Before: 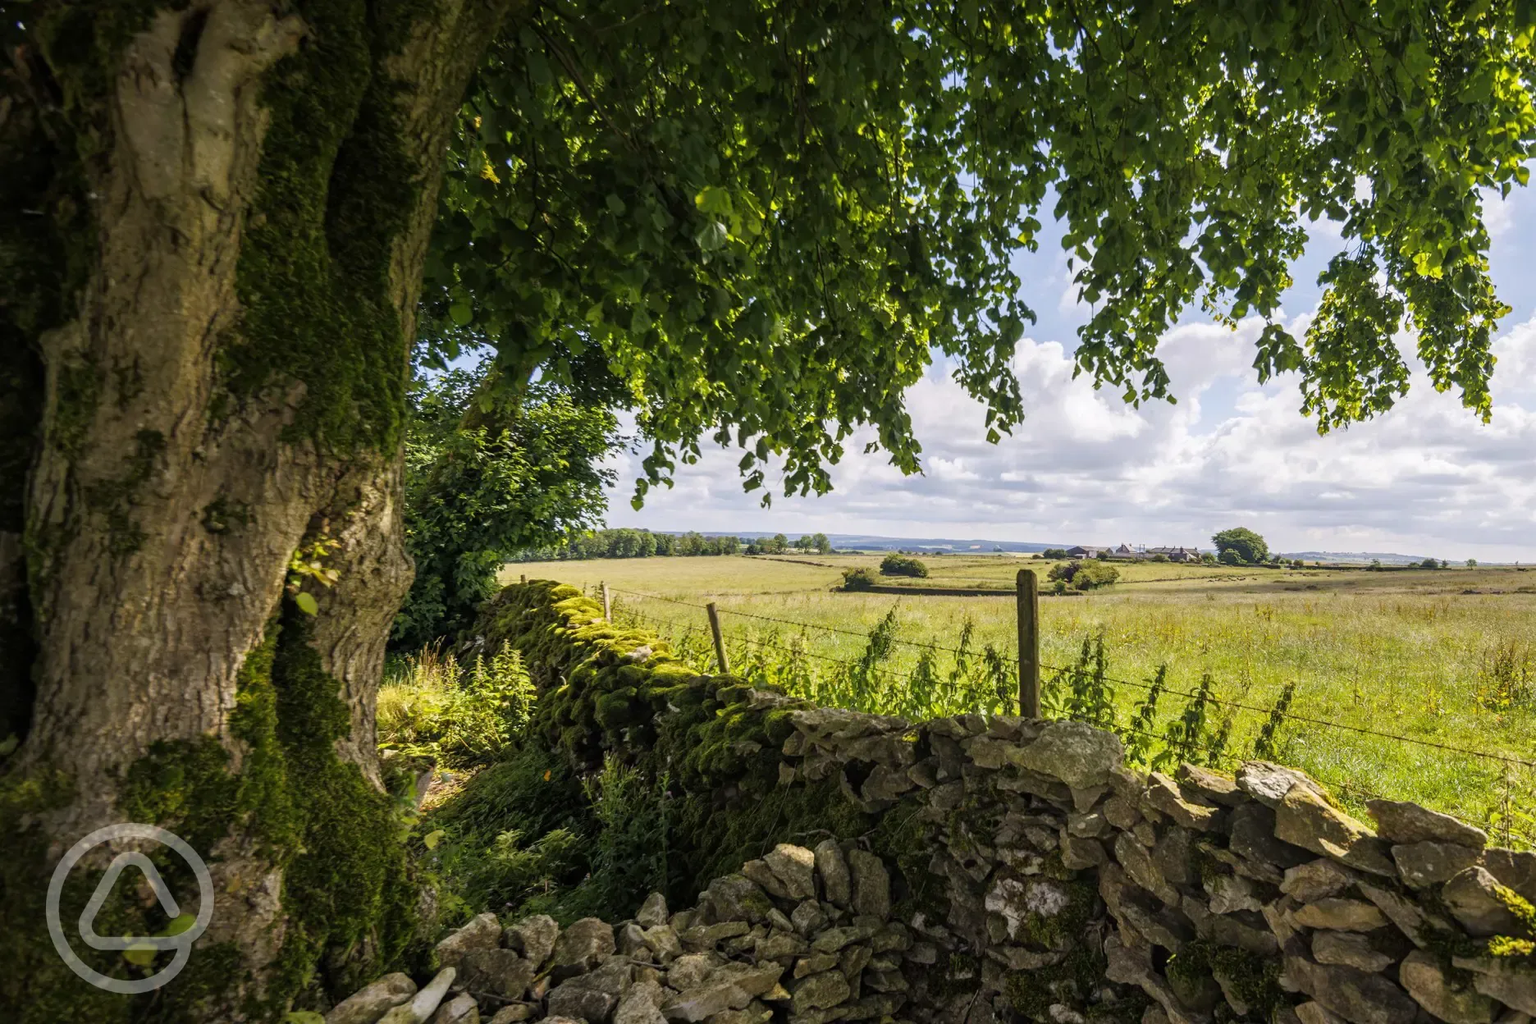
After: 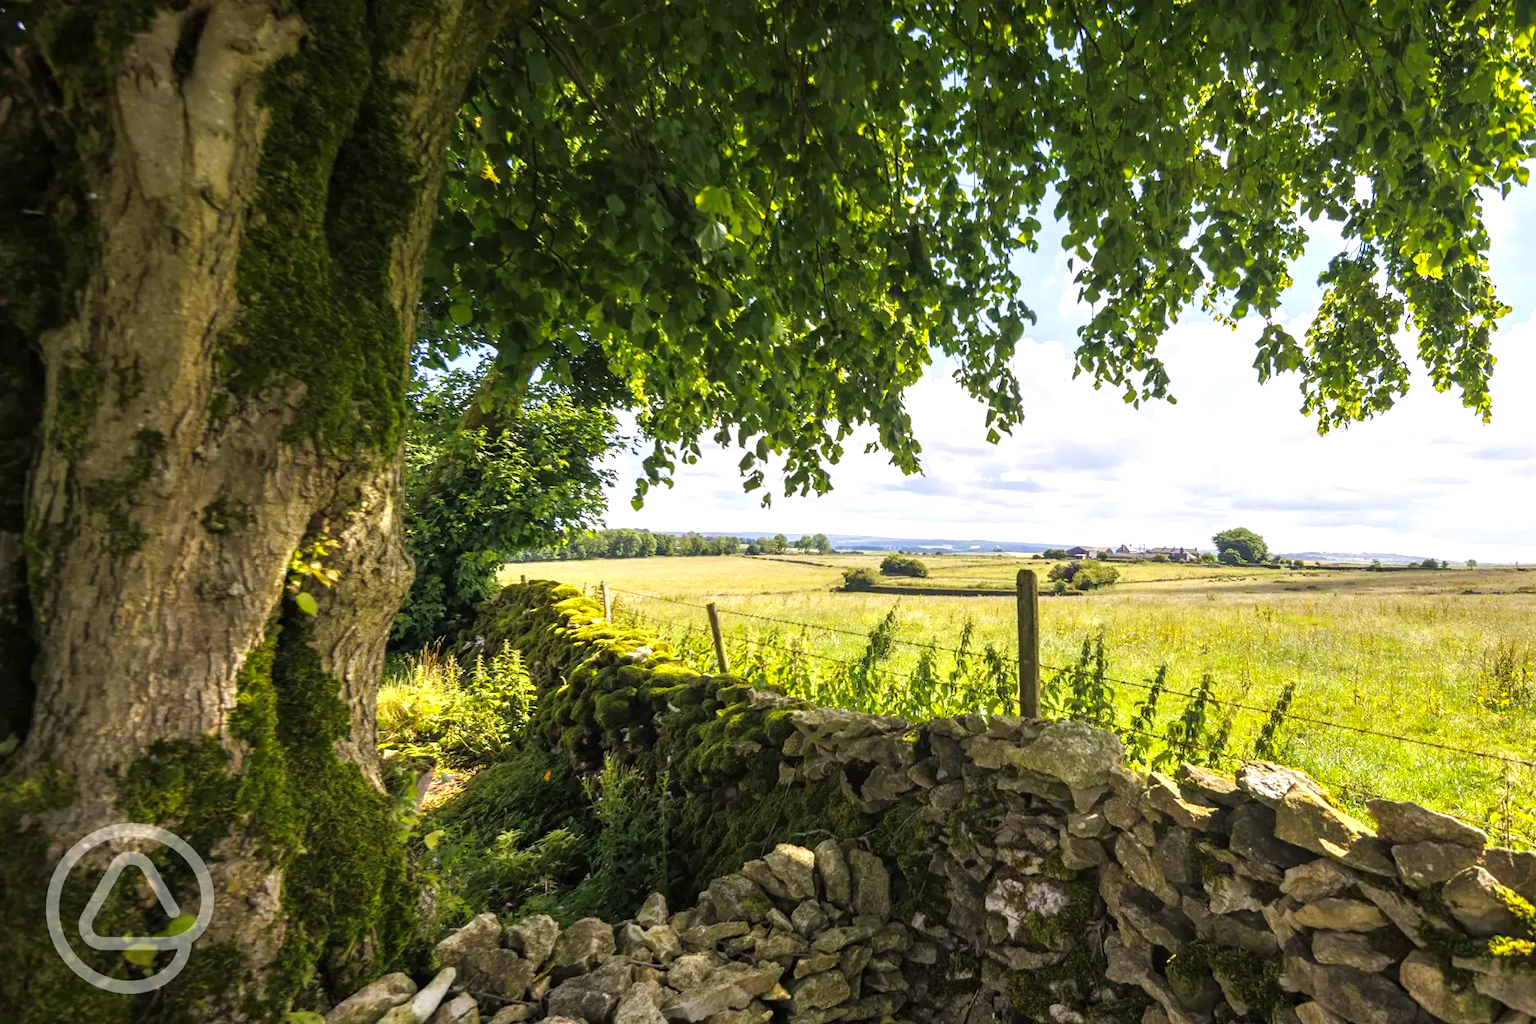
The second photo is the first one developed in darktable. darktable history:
exposure: black level correction 0, exposure 0.697 EV, compensate exposure bias true, compensate highlight preservation false
contrast brightness saturation: saturation 0.096
